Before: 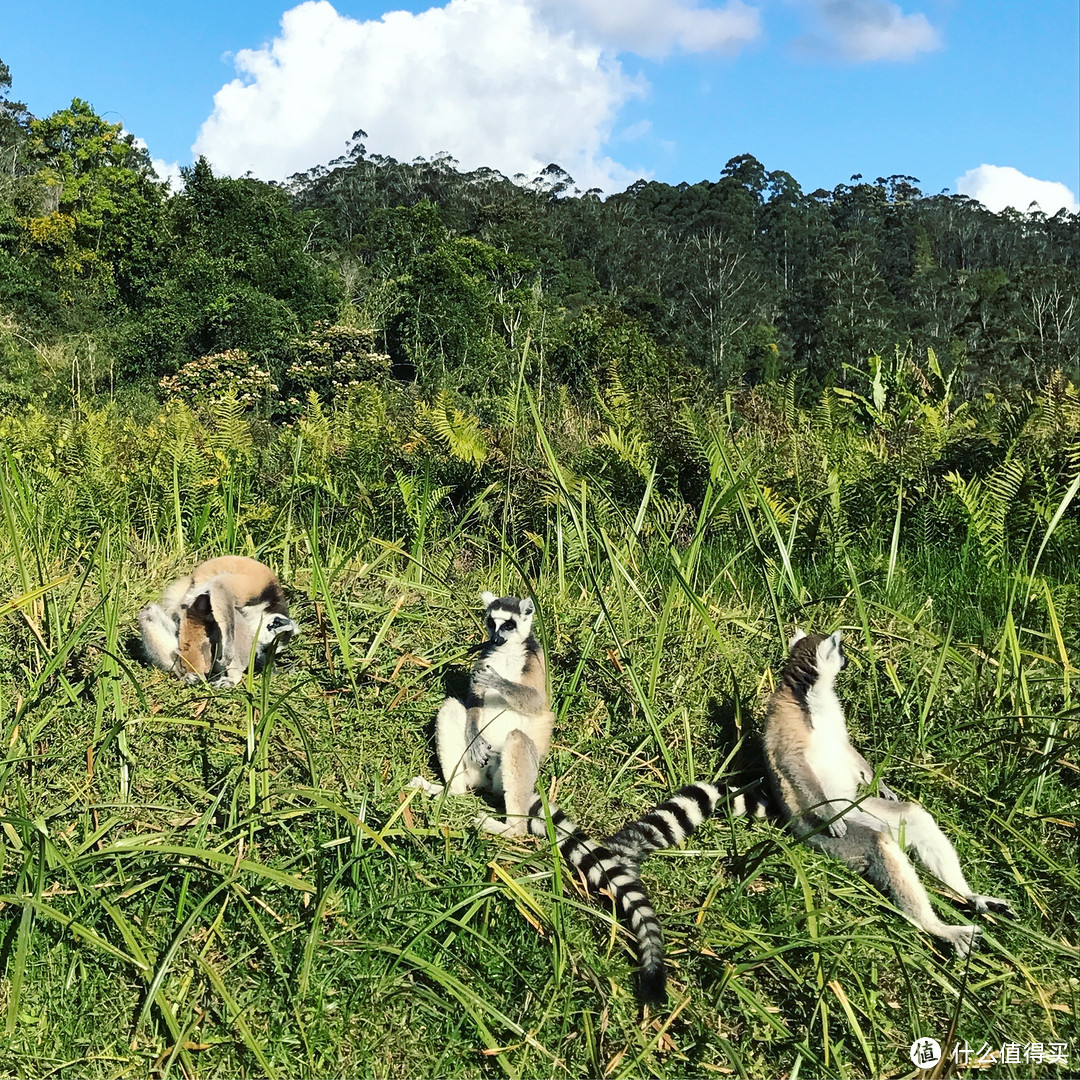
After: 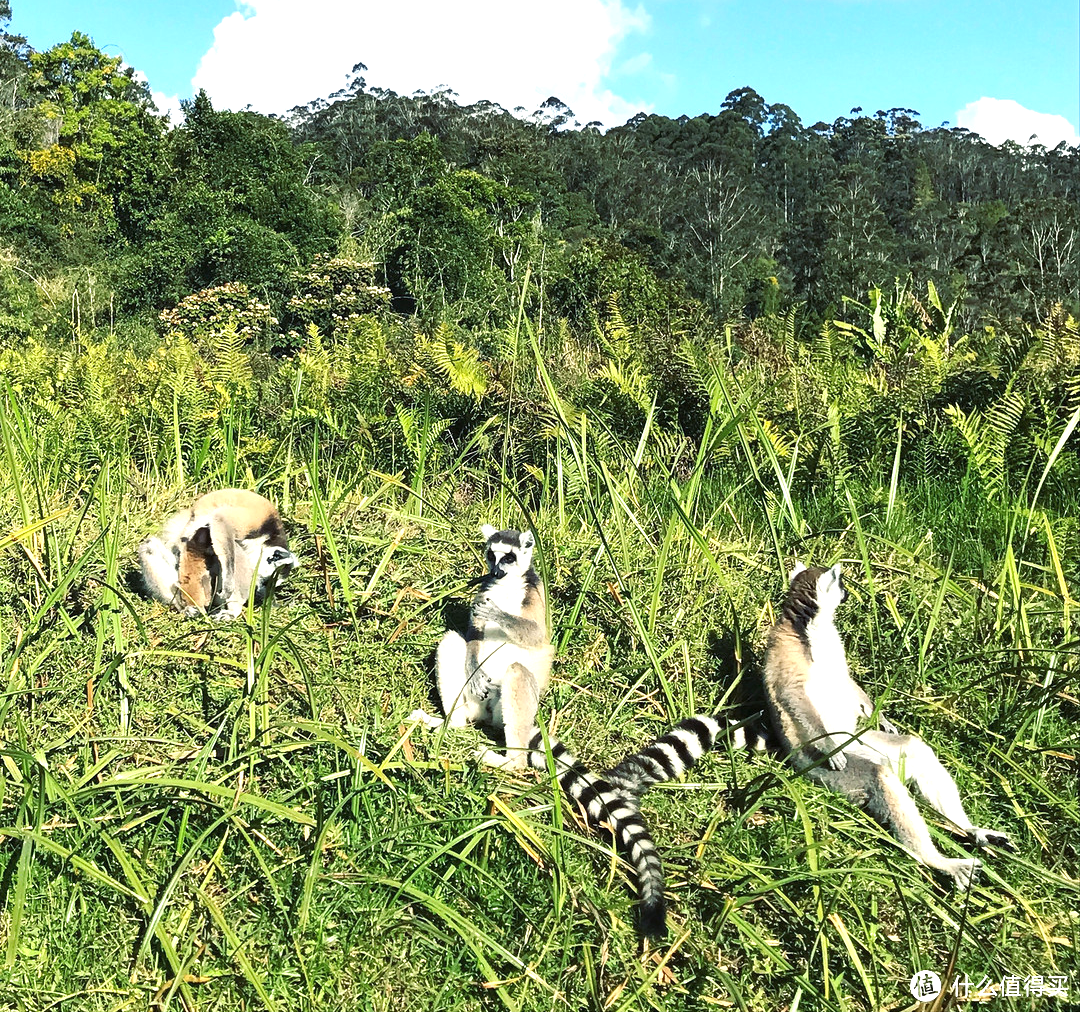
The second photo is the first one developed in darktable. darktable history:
exposure: black level correction 0, exposure 0.694 EV, compensate exposure bias true, compensate highlight preservation false
crop and rotate: top 6.215%
